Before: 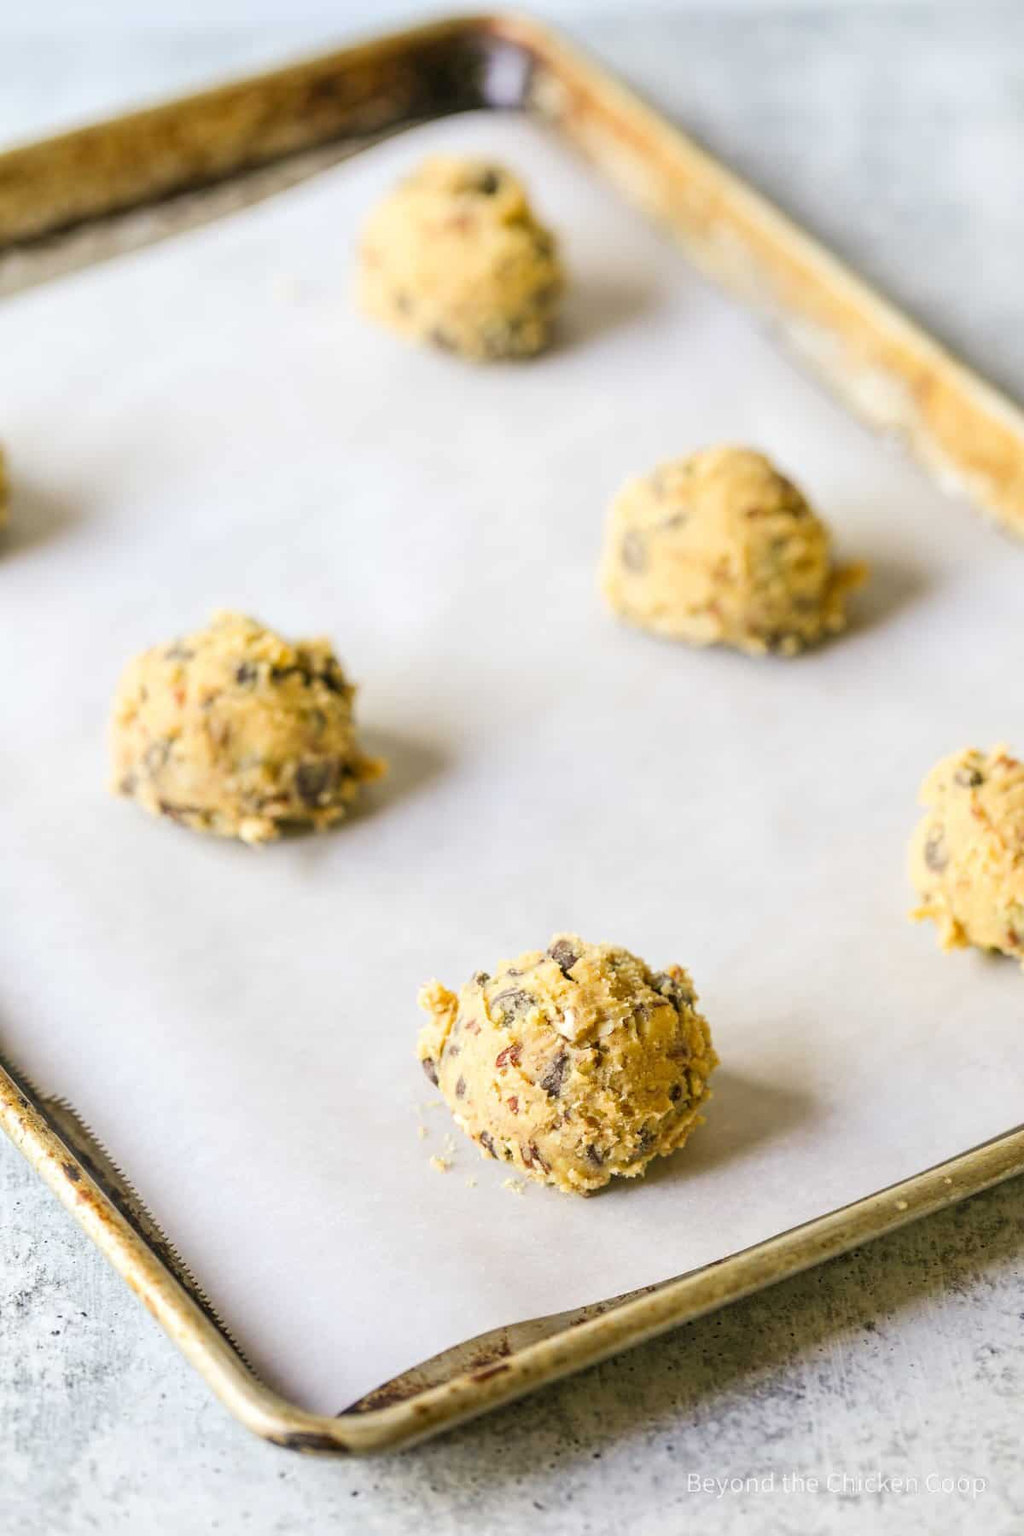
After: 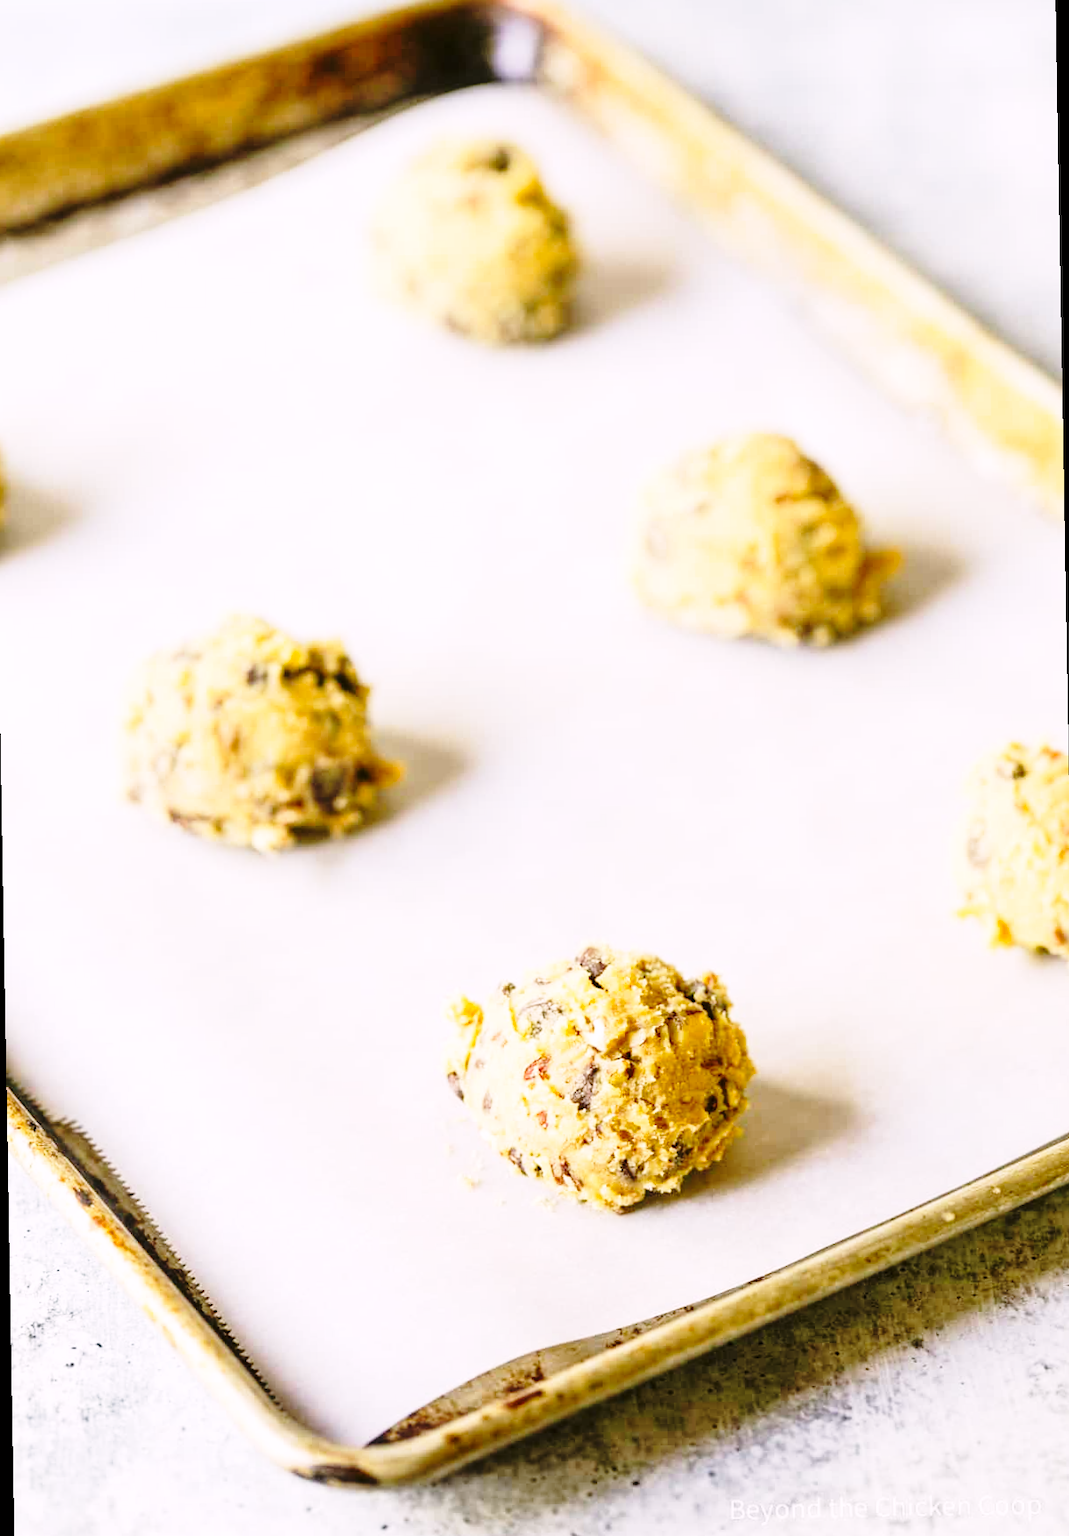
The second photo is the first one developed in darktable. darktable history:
rotate and perspective: rotation -1°, crop left 0.011, crop right 0.989, crop top 0.025, crop bottom 0.975
base curve: curves: ch0 [(0, 0) (0.04, 0.03) (0.133, 0.232) (0.448, 0.748) (0.843, 0.968) (1, 1)], preserve colors none
color correction: highlights a* 3.12, highlights b* -1.55, shadows a* -0.101, shadows b* 2.52, saturation 0.98
